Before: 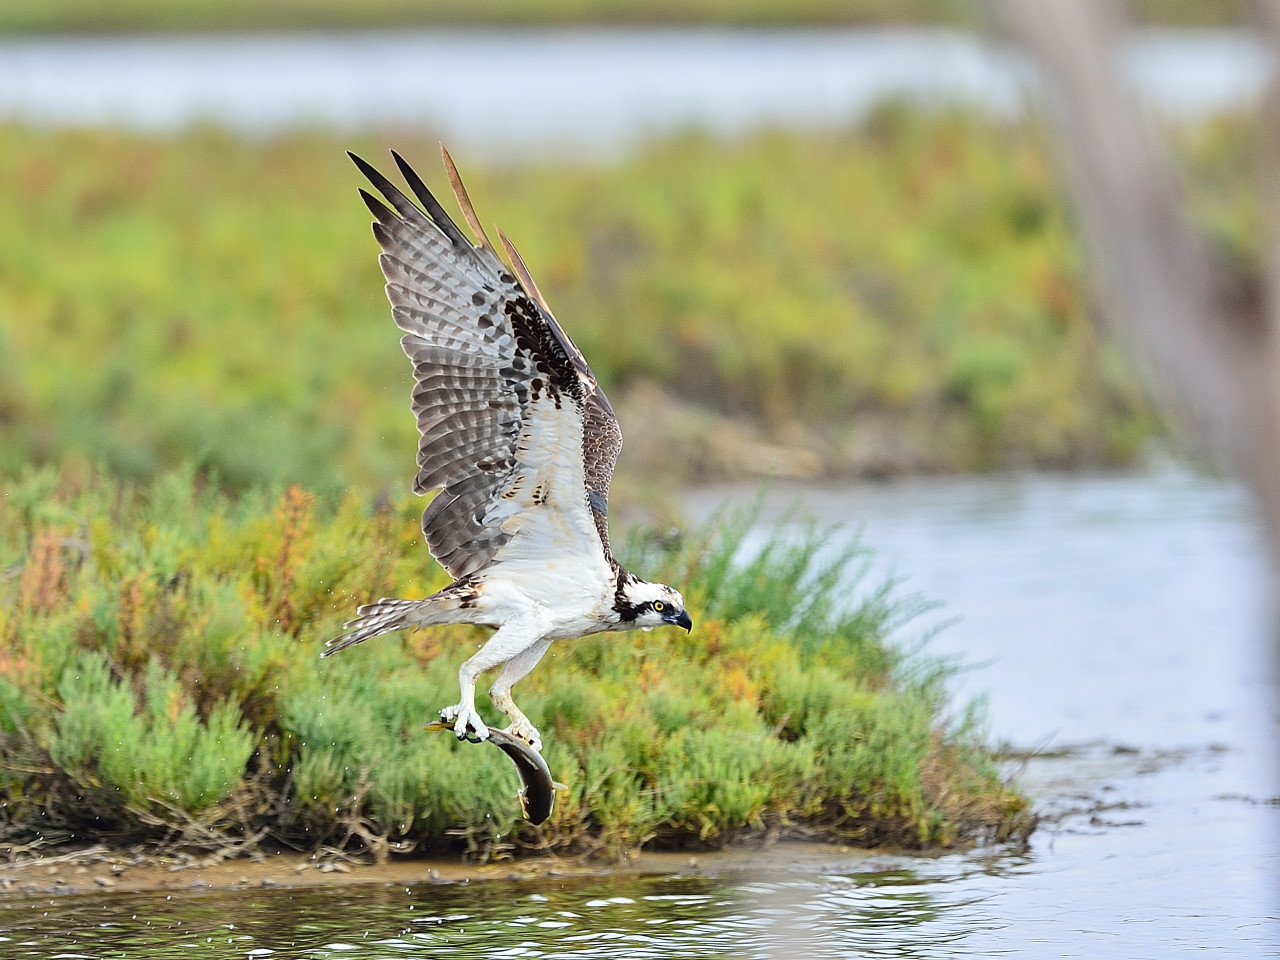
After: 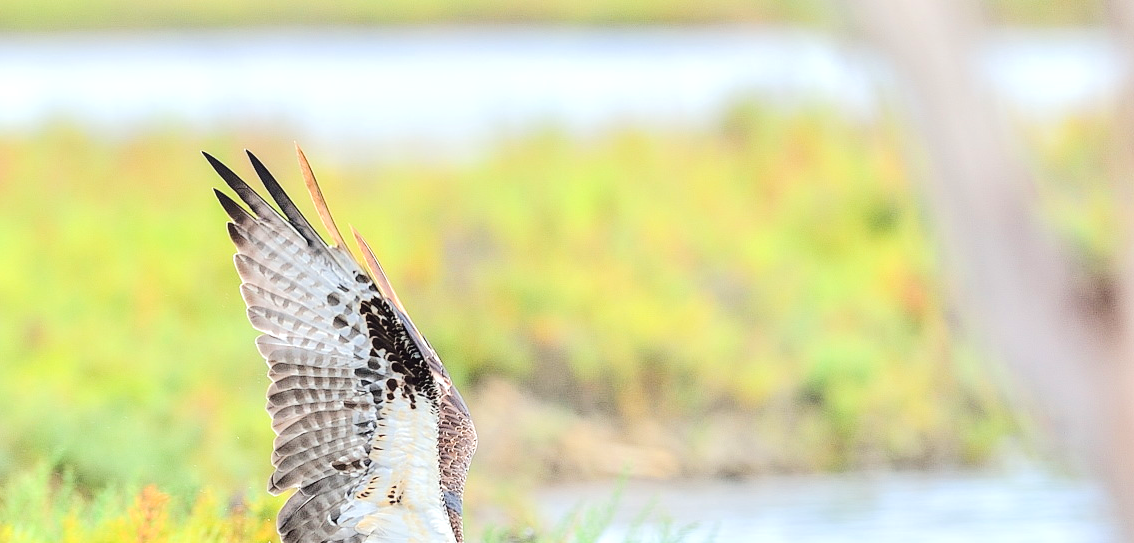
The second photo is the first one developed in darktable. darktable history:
crop and rotate: left 11.374%, bottom 43.435%
exposure: black level correction 0, exposure 0.302 EV, compensate highlight preservation false
local contrast: on, module defaults
tone equalizer: -7 EV 0.154 EV, -6 EV 0.566 EV, -5 EV 1.16 EV, -4 EV 1.3 EV, -3 EV 1.17 EV, -2 EV 0.6 EV, -1 EV 0.167 EV, edges refinement/feathering 500, mask exposure compensation -1.57 EV, preserve details no
